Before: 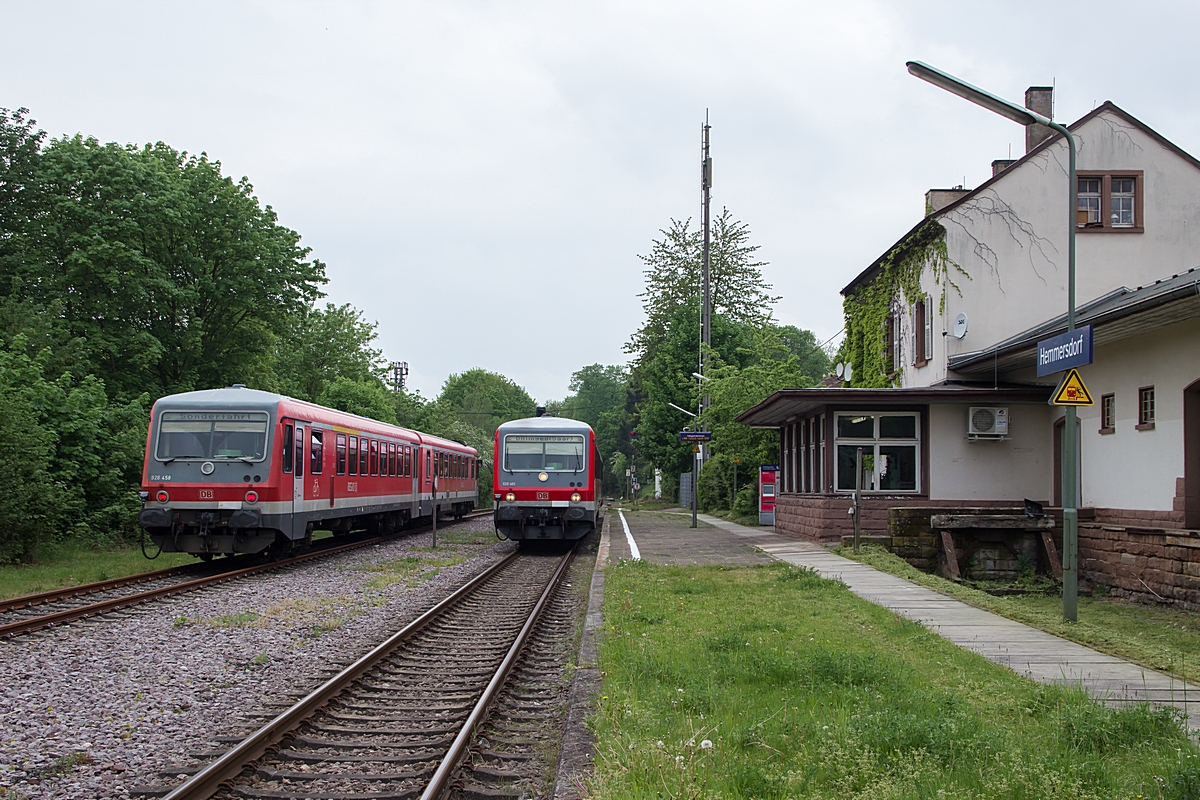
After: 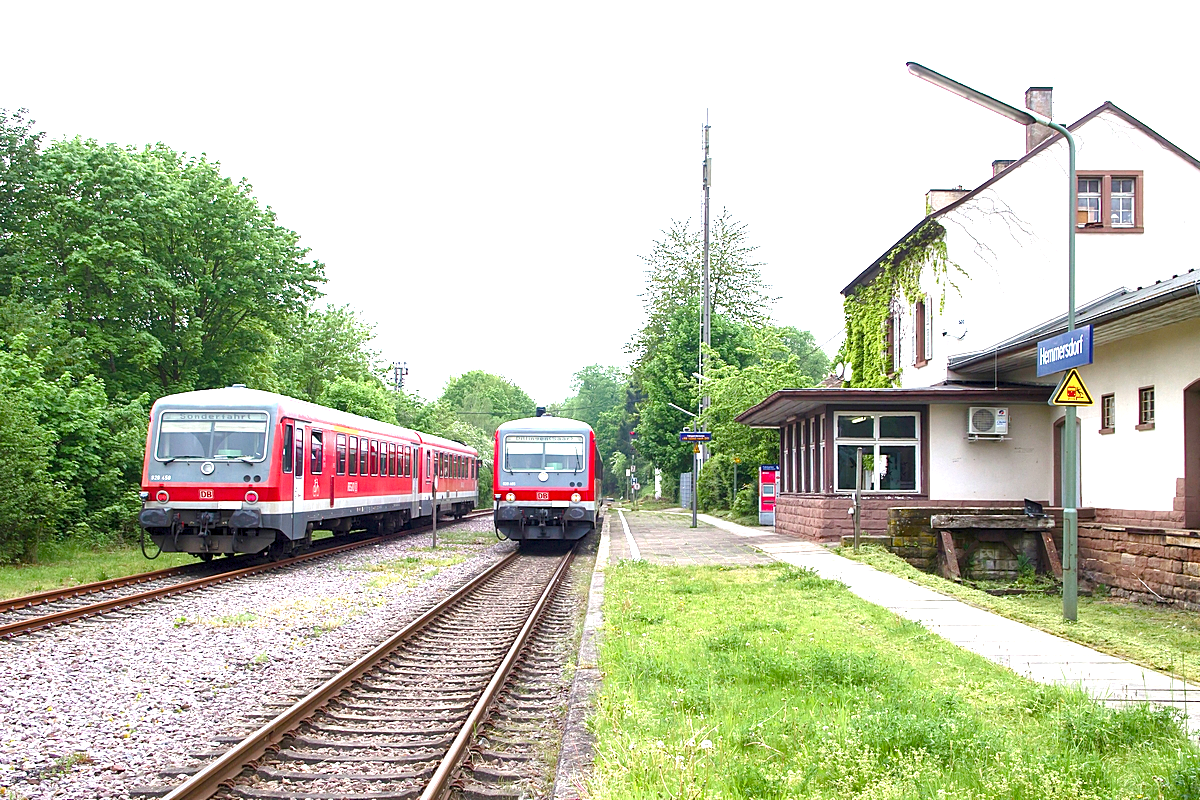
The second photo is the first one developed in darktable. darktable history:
exposure: exposure 2.009 EV, compensate highlight preservation false
color balance rgb: perceptual saturation grading › global saturation 45.364%, perceptual saturation grading › highlights -50.244%, perceptual saturation grading › shadows 30.734%, global vibrance 4.803%
